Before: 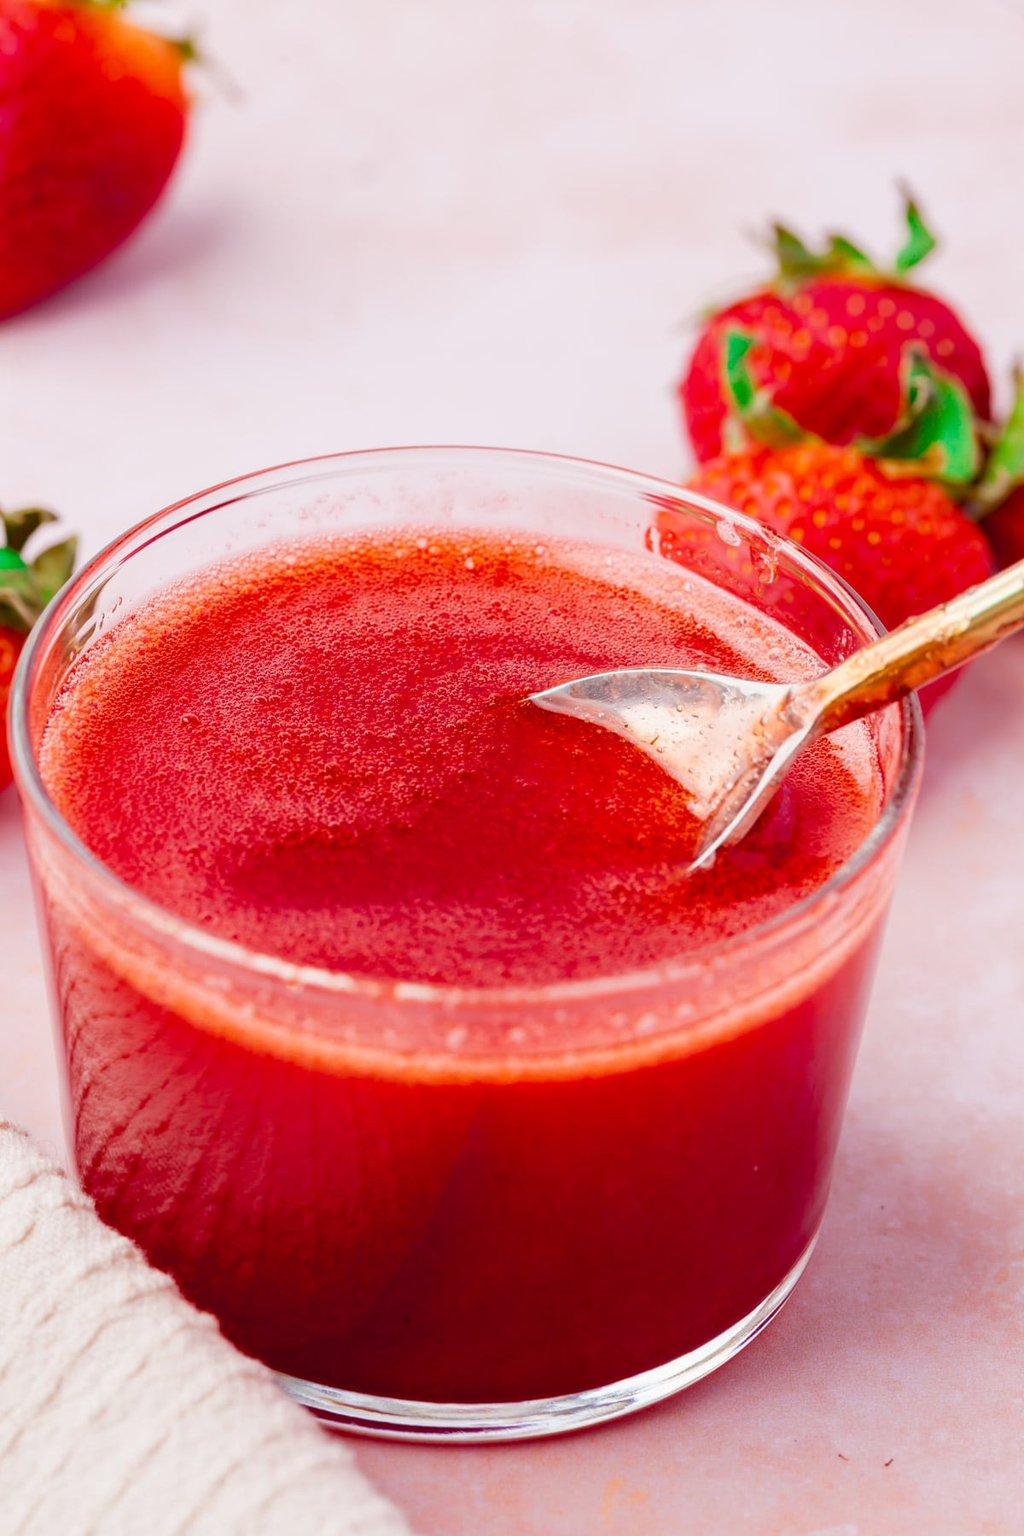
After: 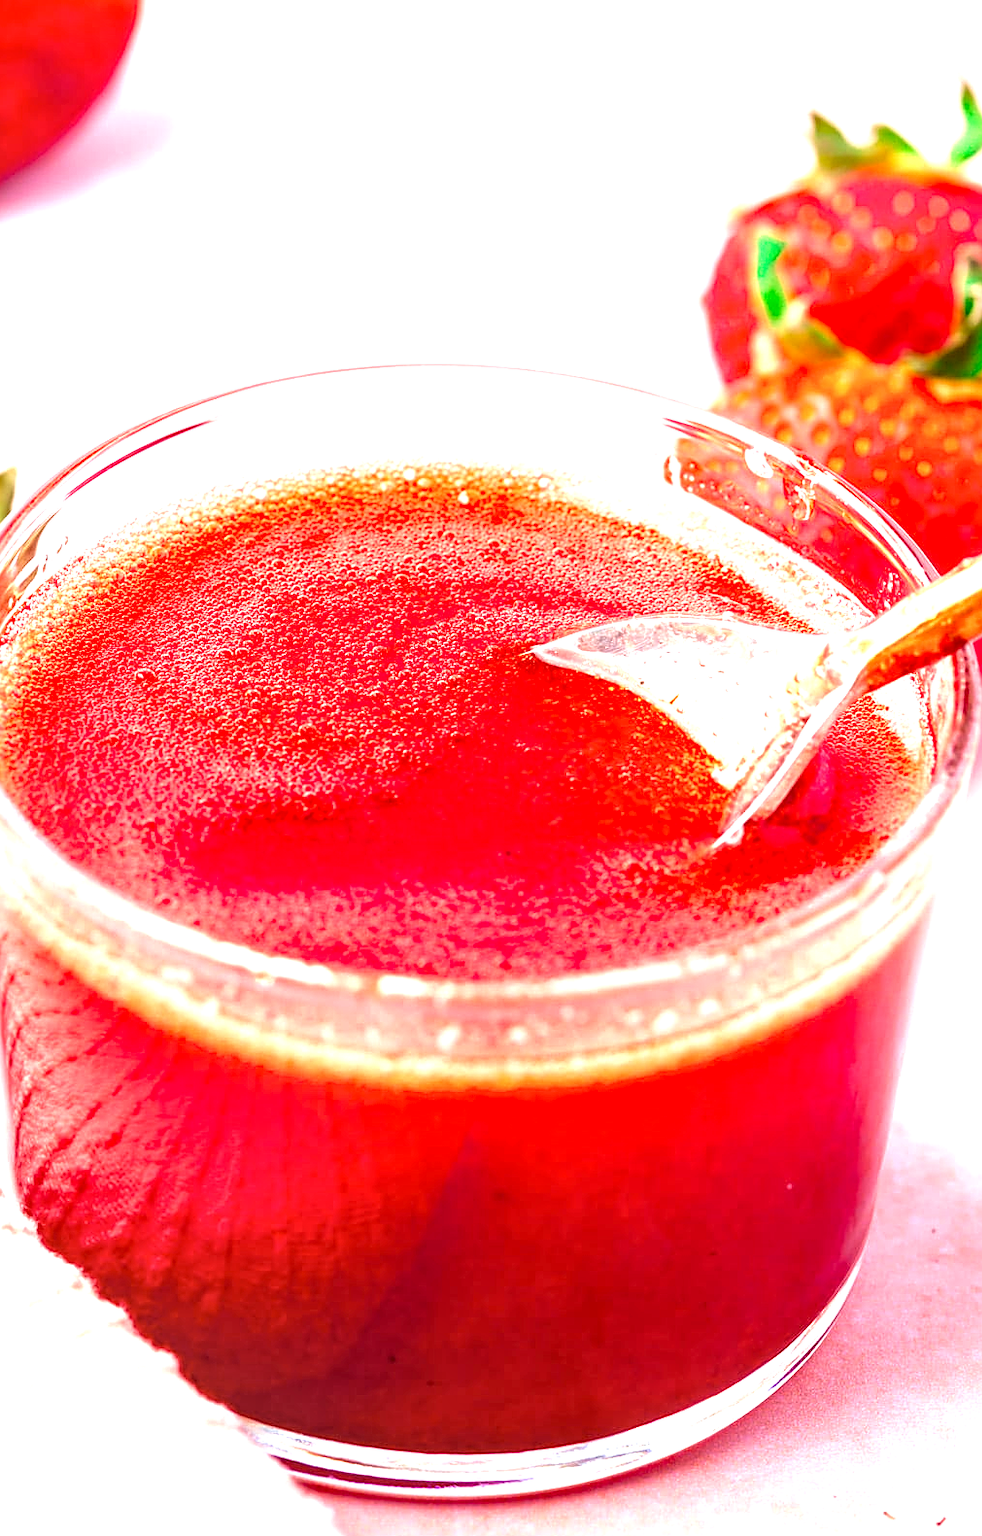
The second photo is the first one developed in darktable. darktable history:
exposure: black level correction 0.001, exposure 1.303 EV, compensate highlight preservation false
velvia: on, module defaults
crop: left 6.145%, top 8.233%, right 9.532%, bottom 3.889%
local contrast: on, module defaults
sharpen: on, module defaults
